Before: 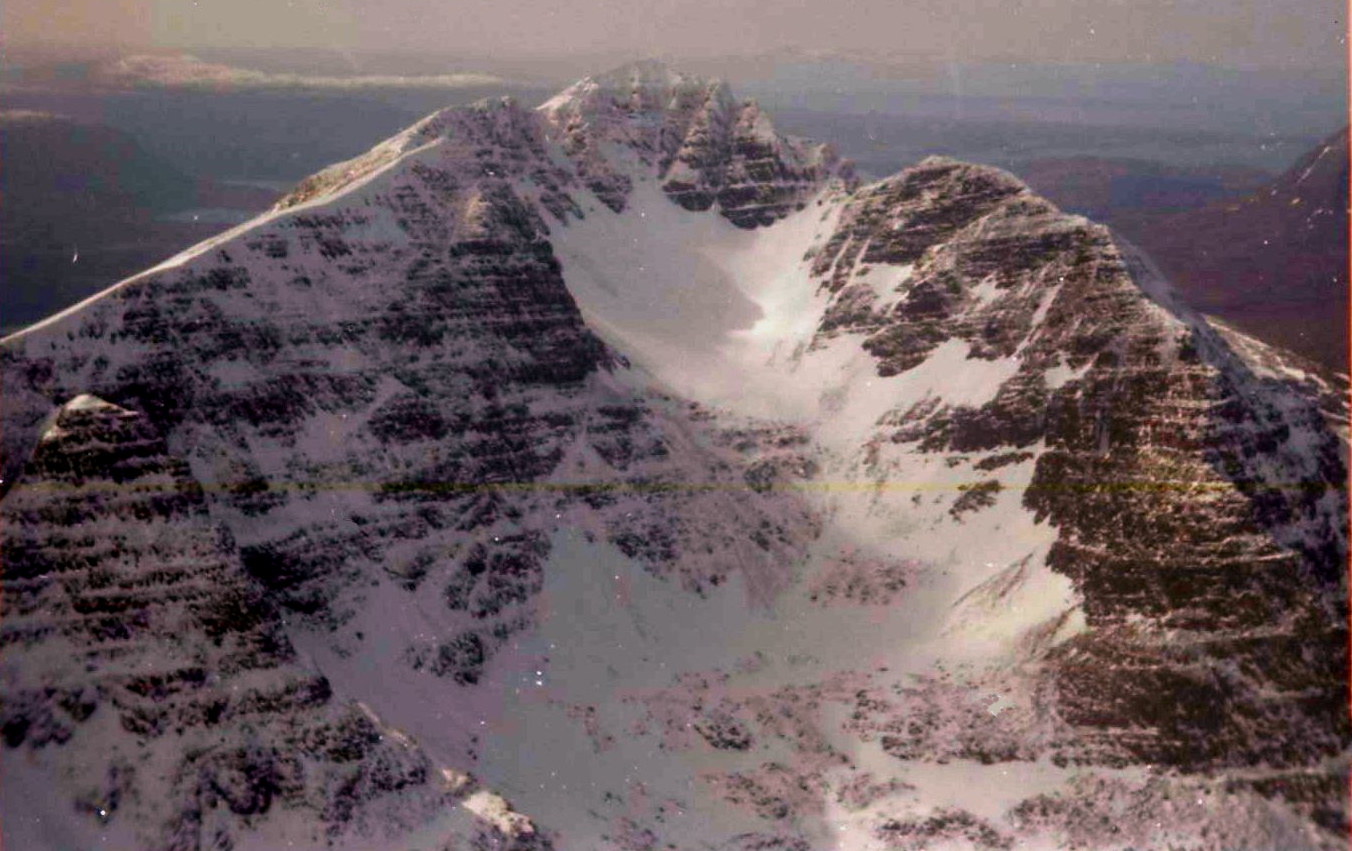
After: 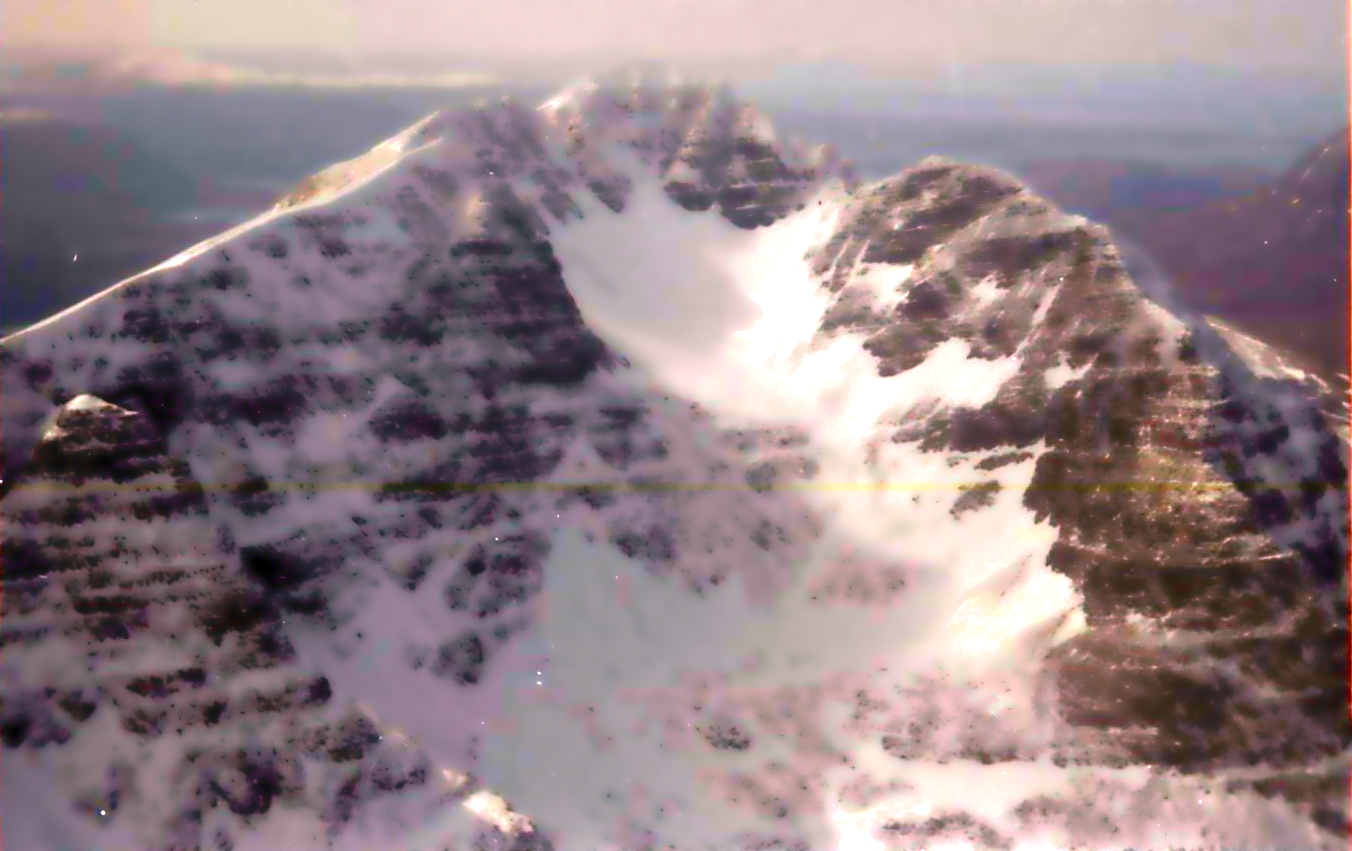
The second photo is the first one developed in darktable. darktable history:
lowpass: radius 4, soften with bilateral filter, unbound 0
exposure: exposure 0.999 EV, compensate highlight preservation false
